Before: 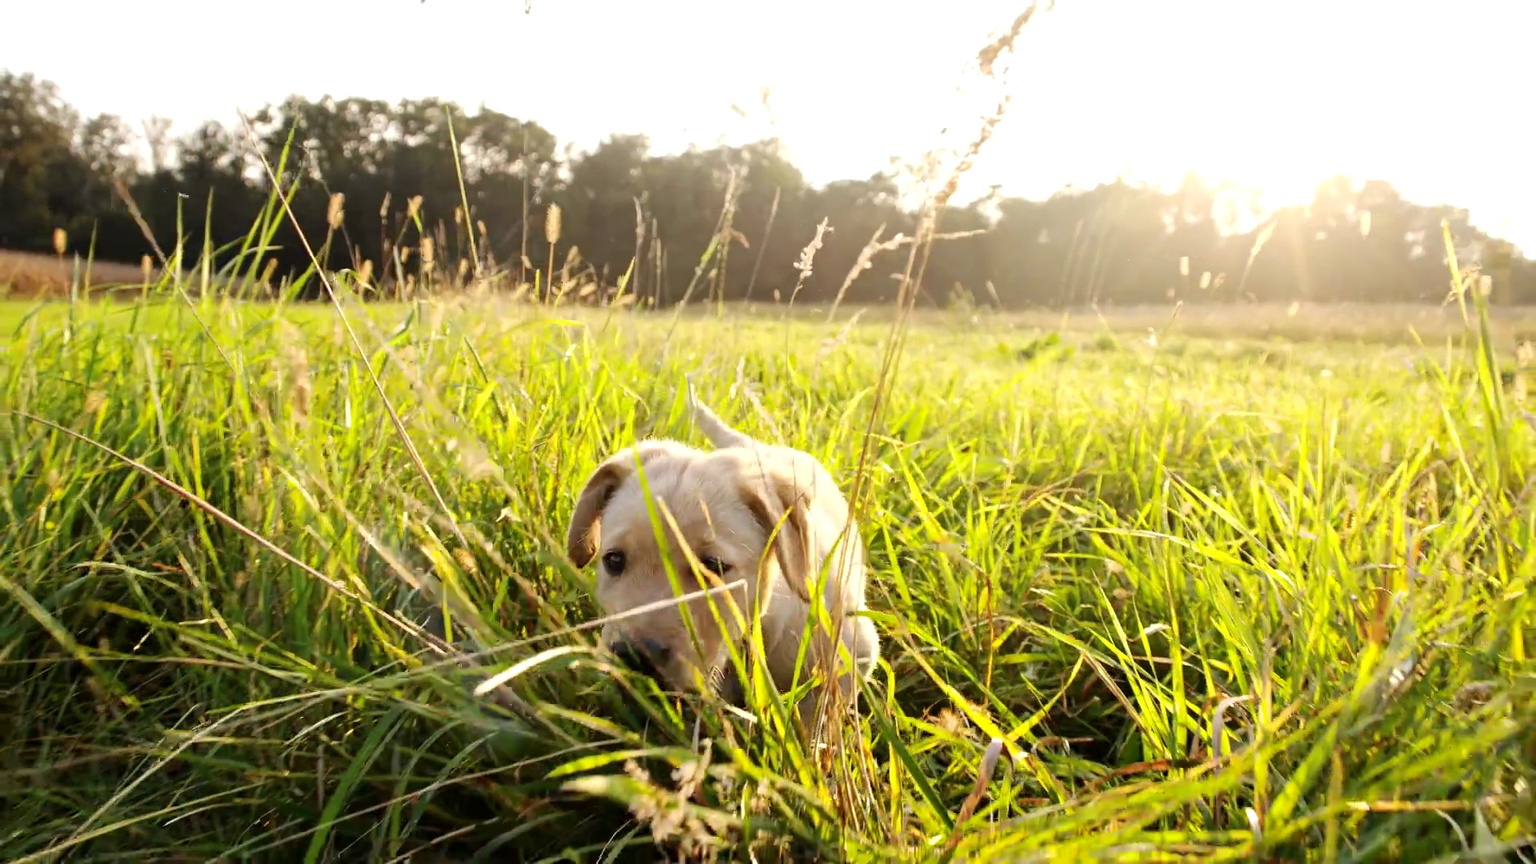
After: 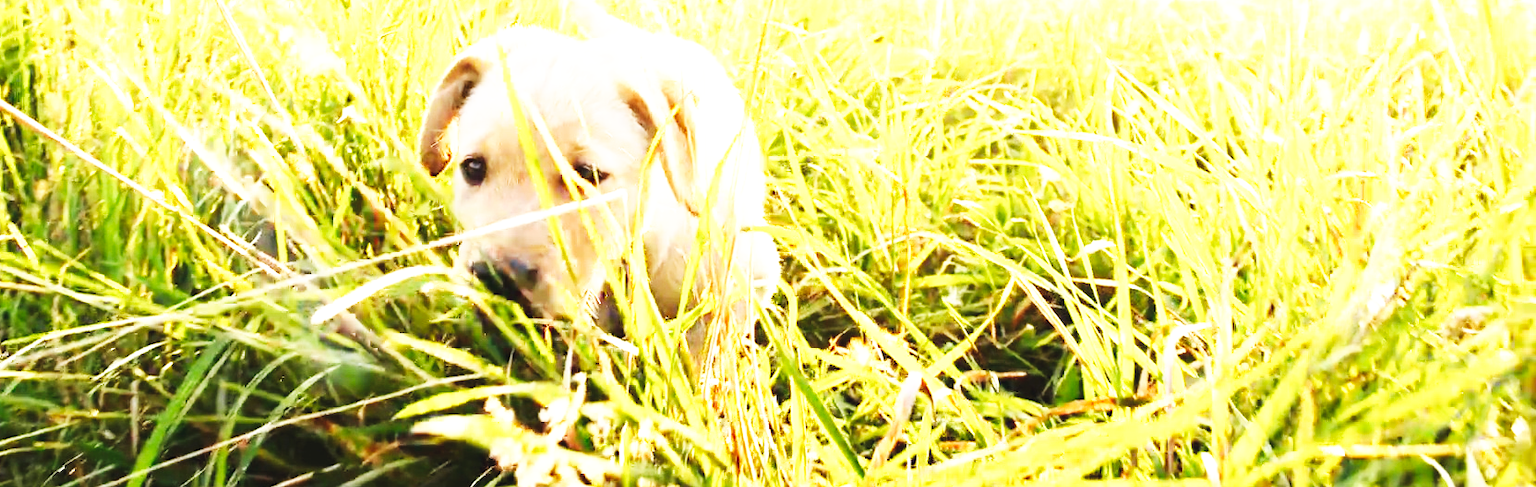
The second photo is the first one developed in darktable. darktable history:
base curve: curves: ch0 [(0, 0) (0.007, 0.004) (0.027, 0.03) (0.046, 0.07) (0.207, 0.54) (0.442, 0.872) (0.673, 0.972) (1, 1)], preserve colors none
exposure: black level correction -0.005, exposure 1.002 EV, compensate highlight preservation false
crop and rotate: left 13.306%, top 48.129%, bottom 2.928%
